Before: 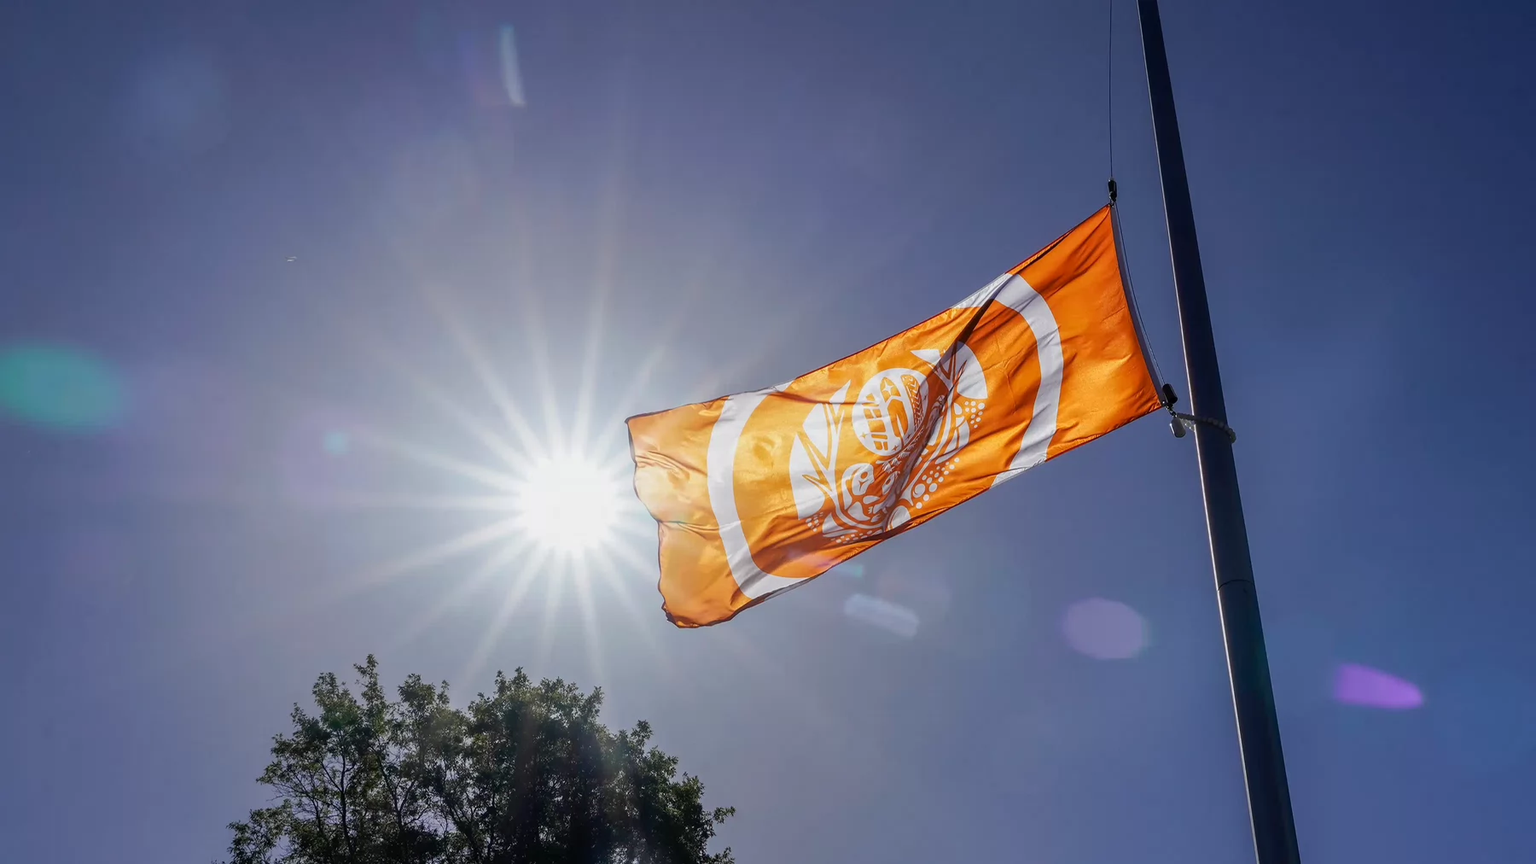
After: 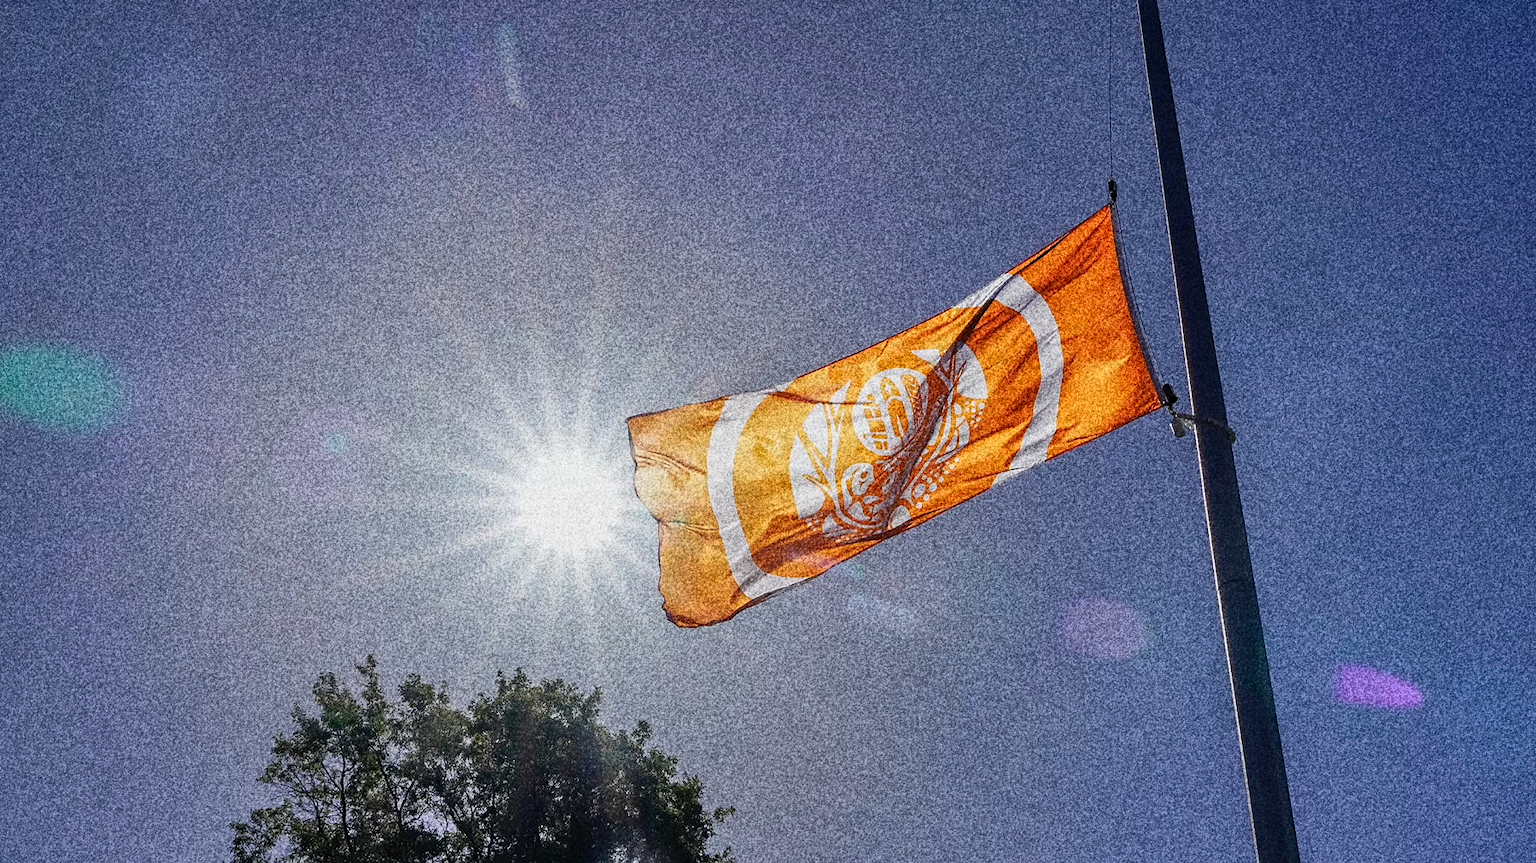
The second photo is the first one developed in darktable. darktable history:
sharpen: amount 0.2
shadows and highlights: soften with gaussian
grain: coarseness 30.02 ISO, strength 100%
